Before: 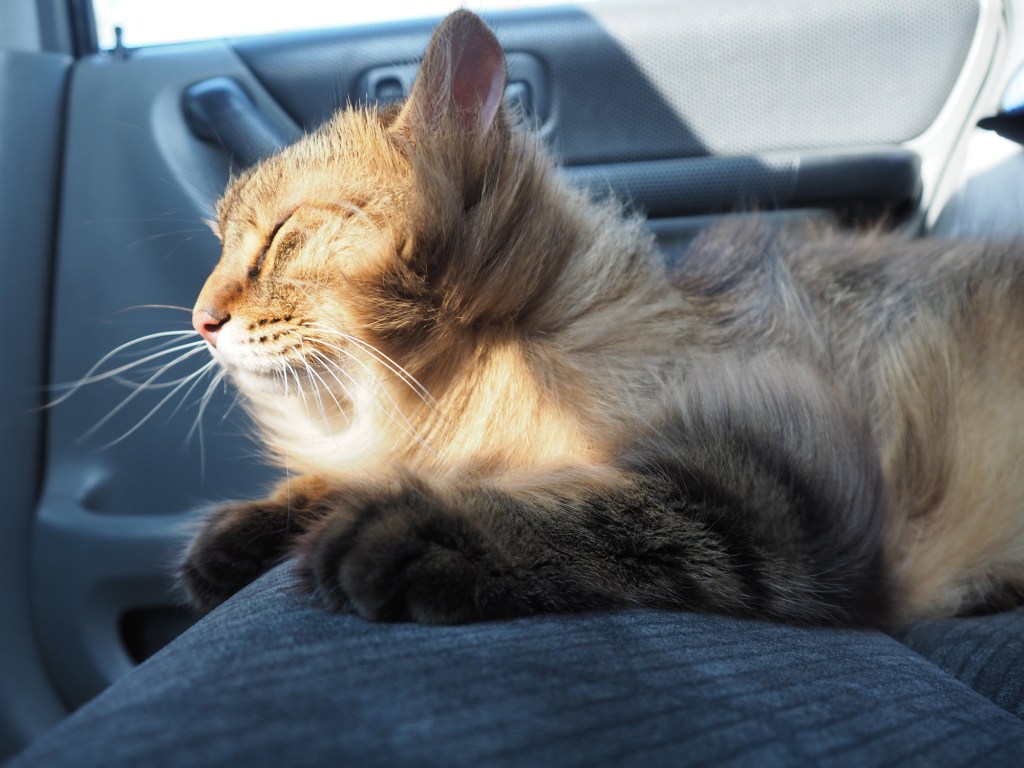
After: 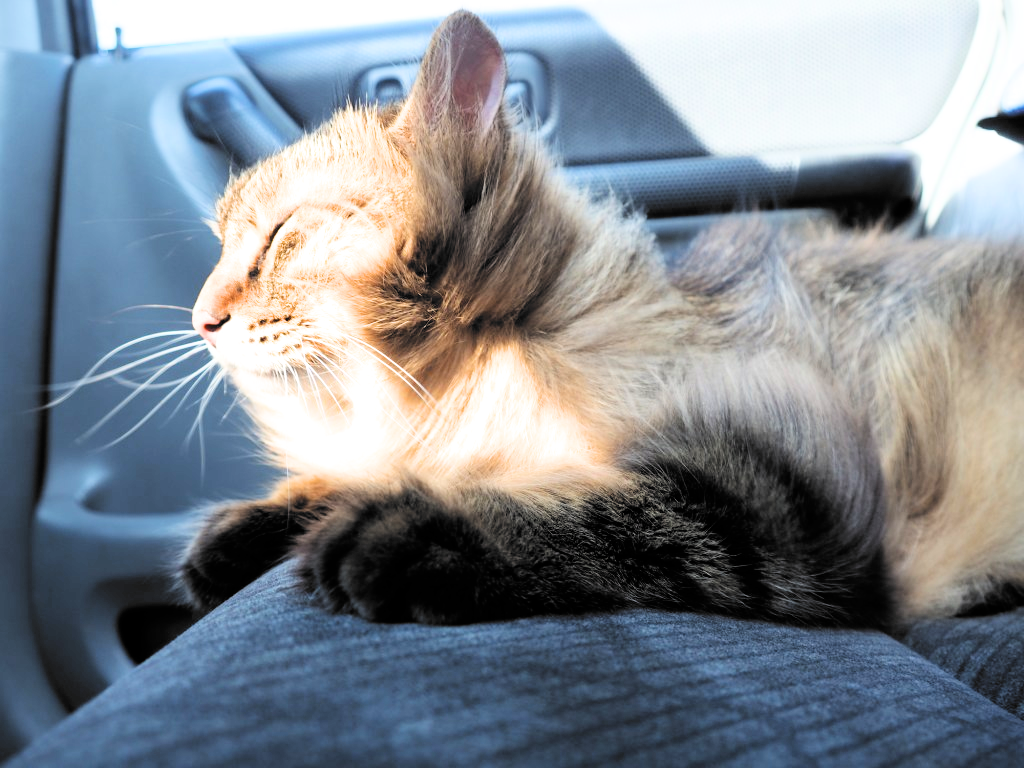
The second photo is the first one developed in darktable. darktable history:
exposure: exposure 1.136 EV, compensate highlight preservation false
filmic rgb: black relative exposure -5.02 EV, white relative exposure 3.54 EV, hardness 3.17, contrast 1.3, highlights saturation mix -49.05%, color science v6 (2022)
